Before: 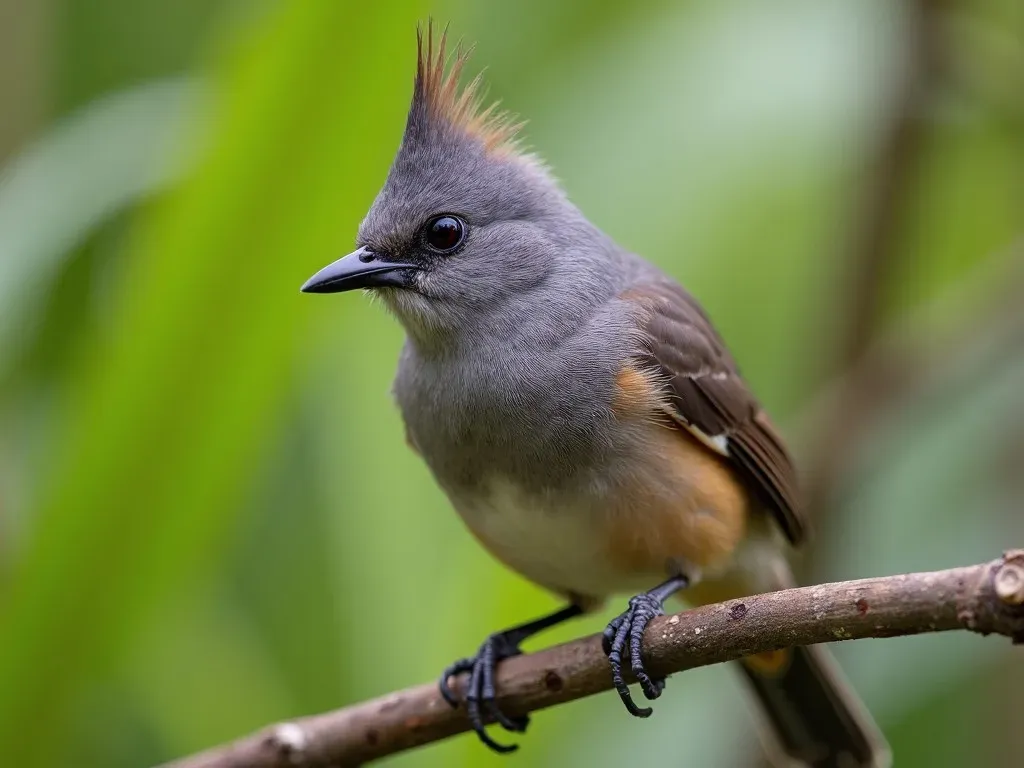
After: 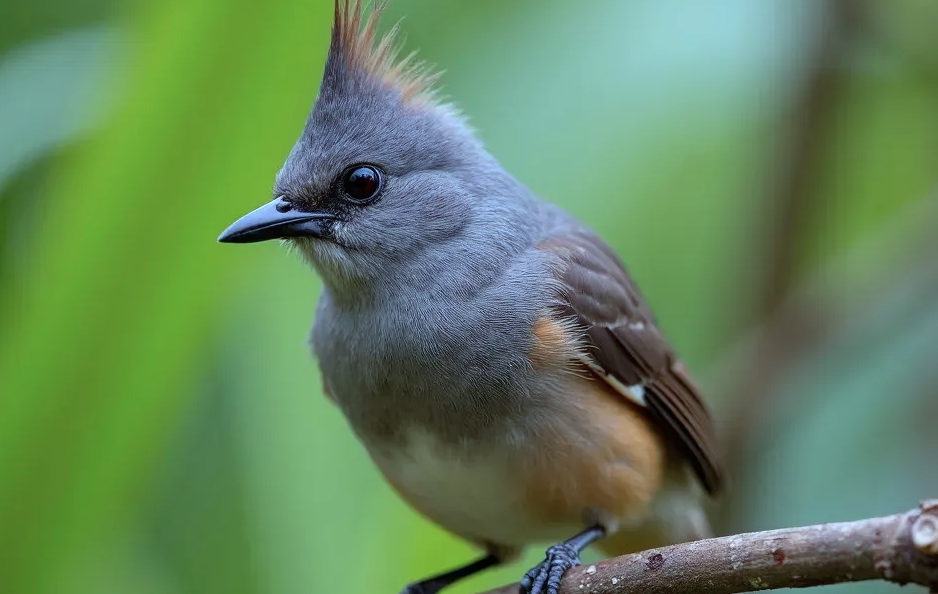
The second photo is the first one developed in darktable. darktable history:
crop: left 8.155%, top 6.611%, bottom 15.385%
color correction: highlights a* -10.69, highlights b* -19.19
